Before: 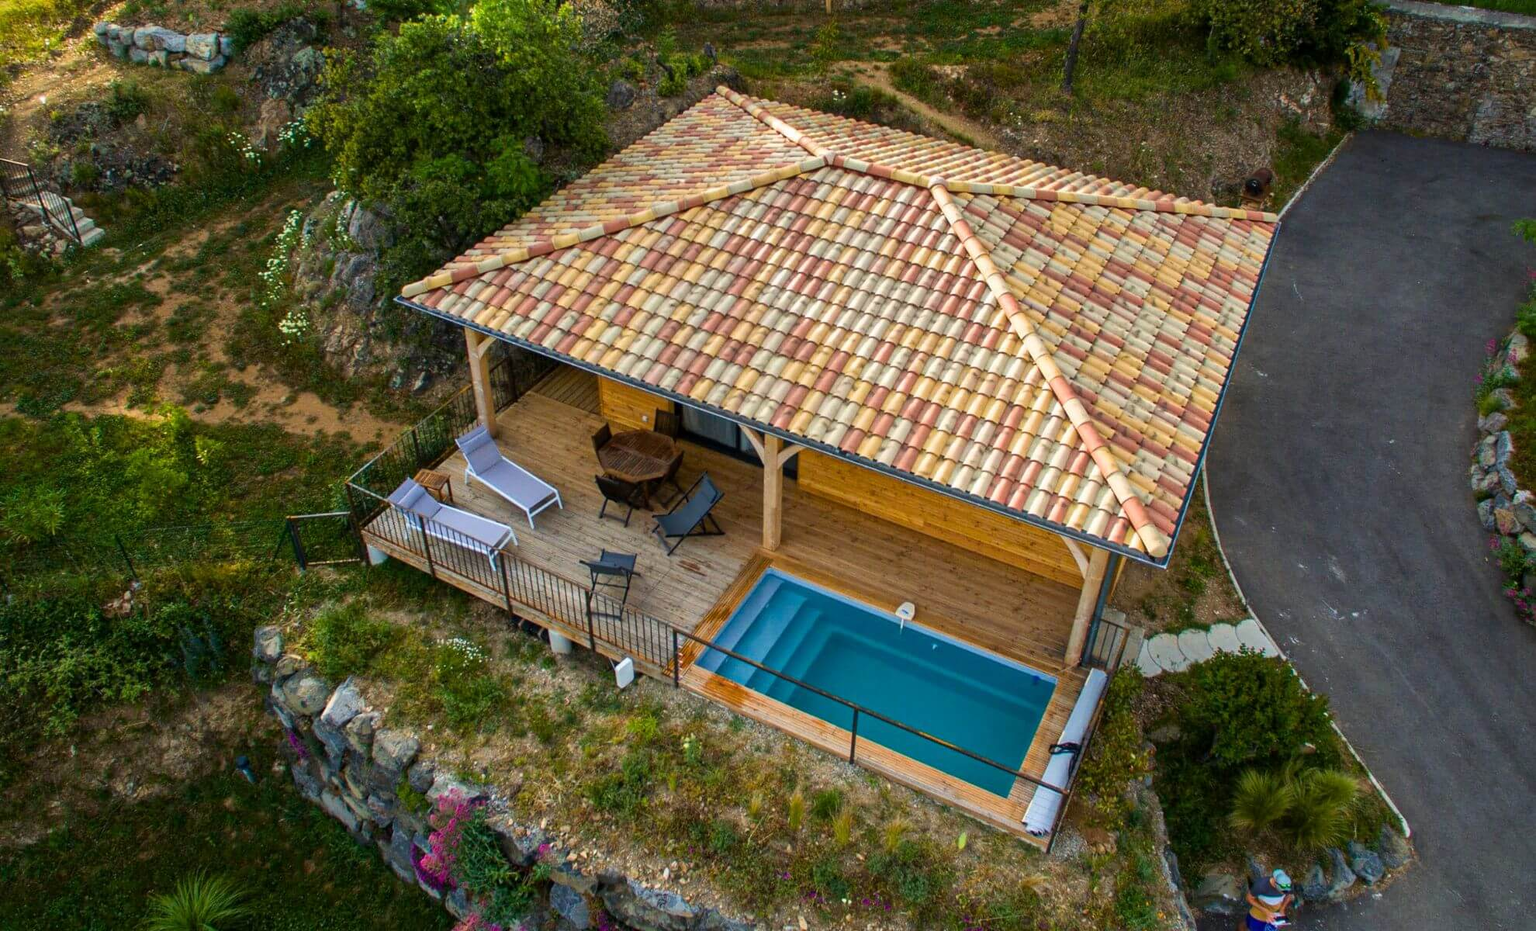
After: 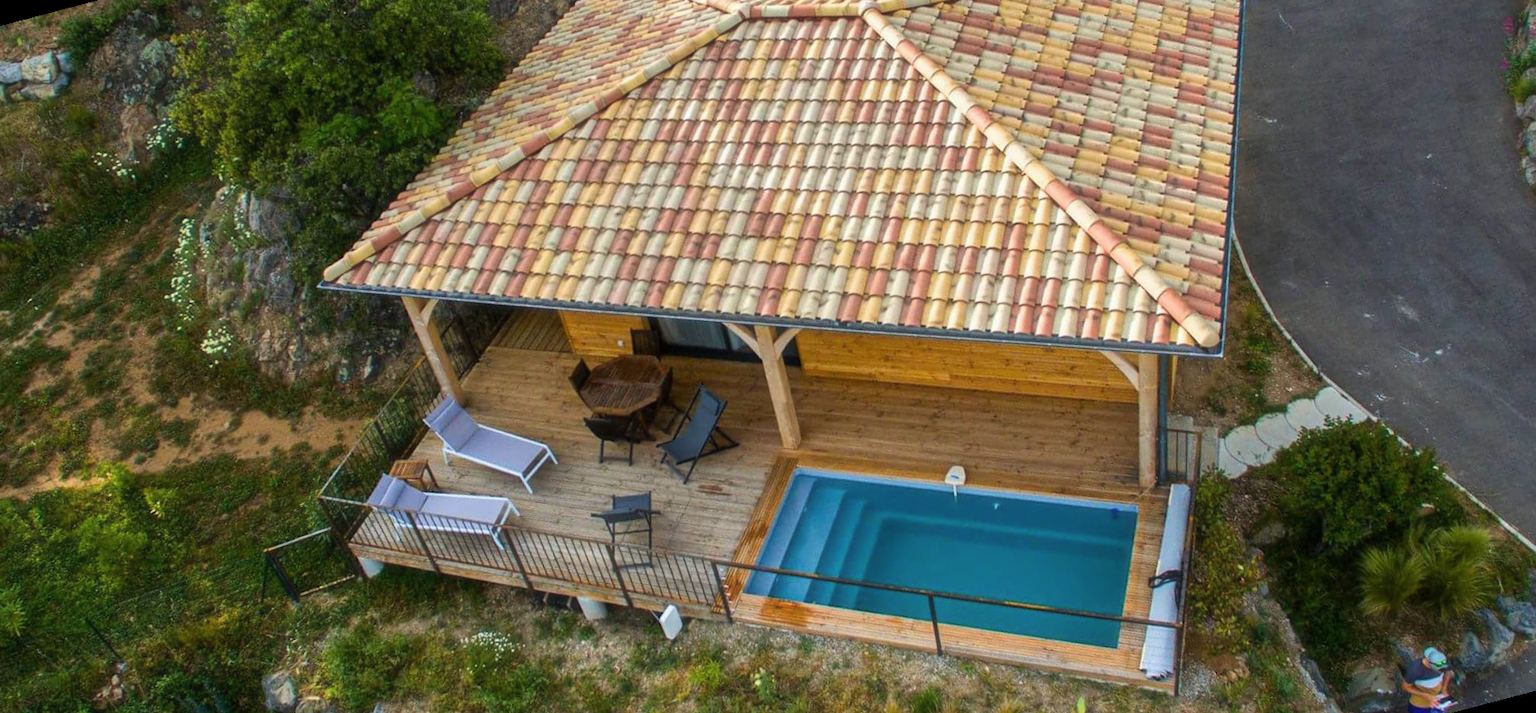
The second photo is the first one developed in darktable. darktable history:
haze removal: strength -0.1, adaptive false
rotate and perspective: rotation -14.8°, crop left 0.1, crop right 0.903, crop top 0.25, crop bottom 0.748
white balance: red 0.986, blue 1.01
